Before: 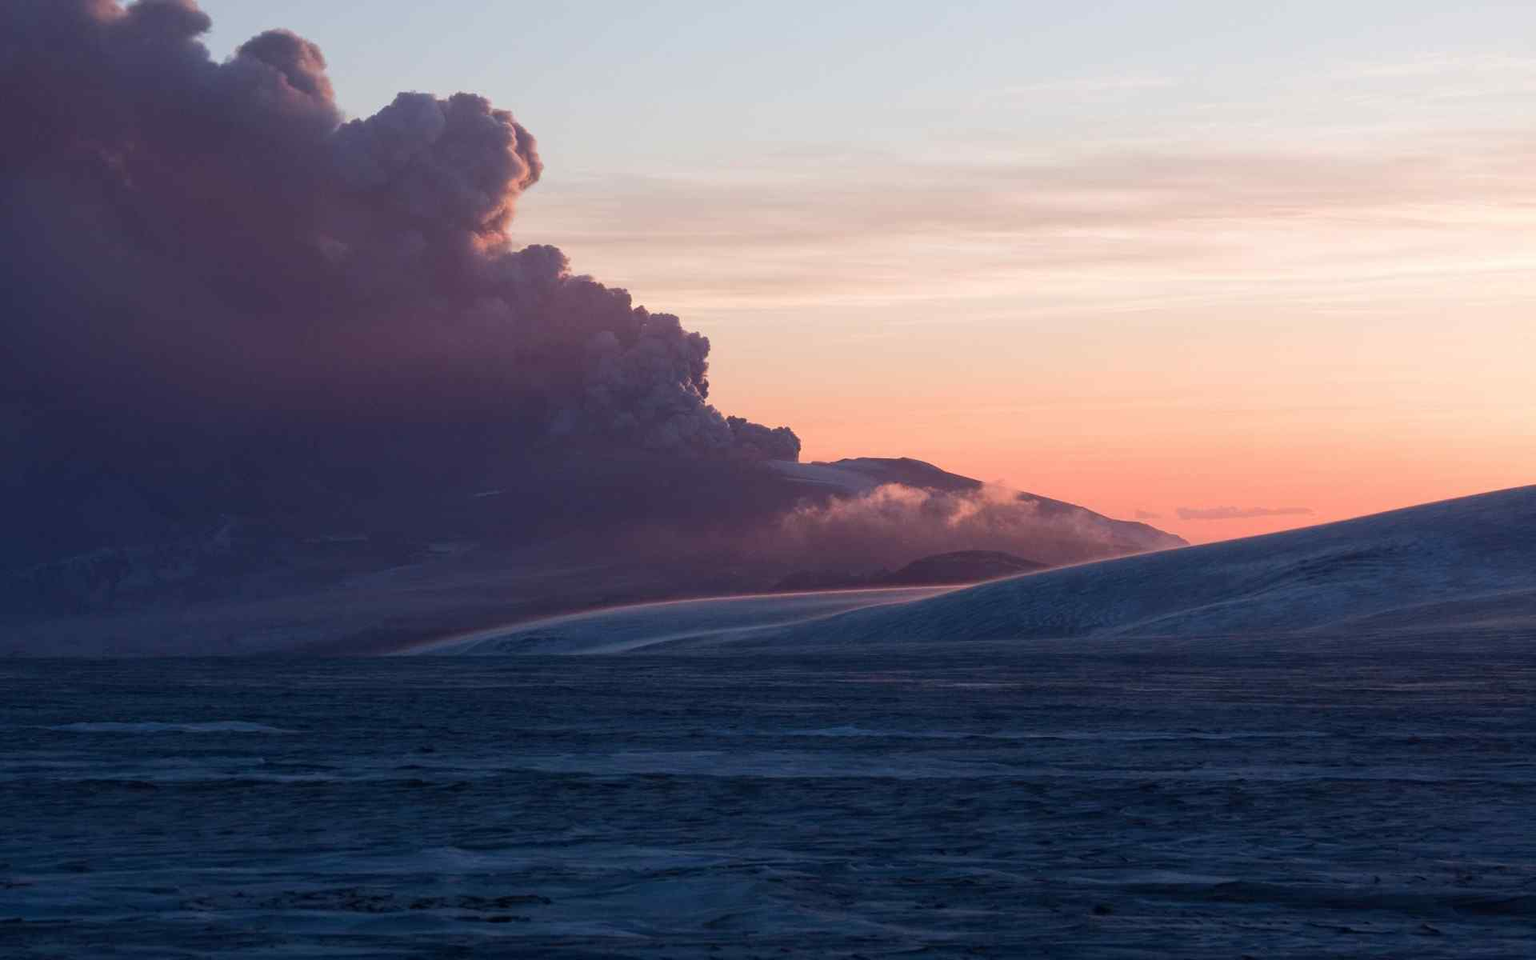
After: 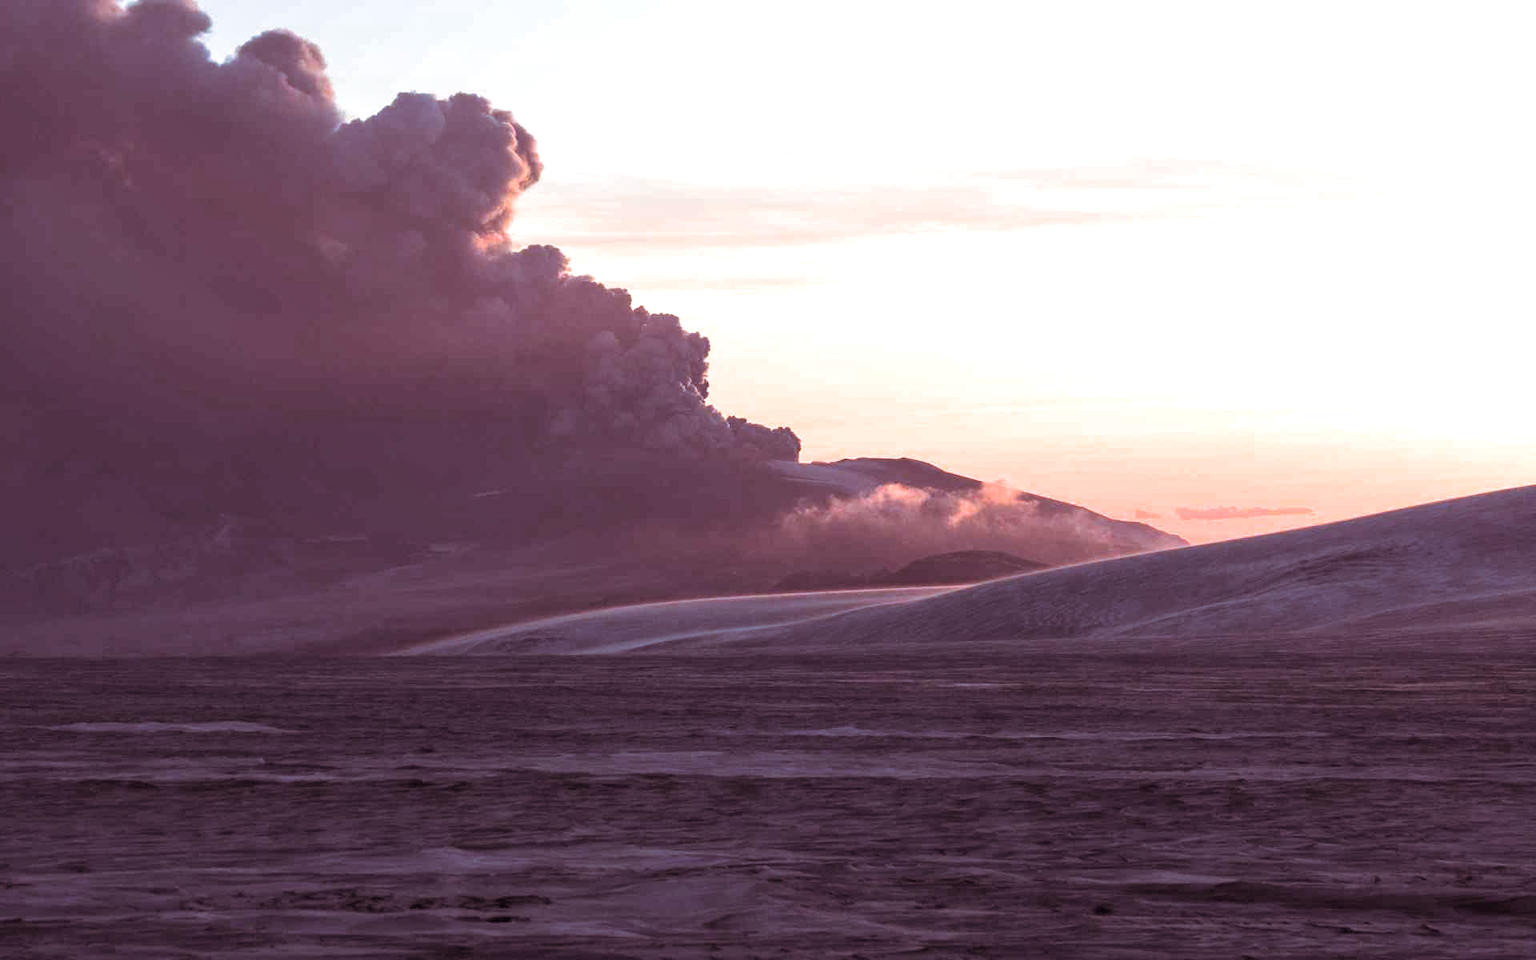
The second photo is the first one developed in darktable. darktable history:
split-toning: shadows › saturation 0.41, highlights › saturation 0, compress 33.55%
exposure: black level correction 0, exposure 0.7 EV, compensate exposure bias true, compensate highlight preservation false
contrast equalizer: octaves 7, y [[0.6 ×6], [0.55 ×6], [0 ×6], [0 ×6], [0 ×6]], mix 0.3
